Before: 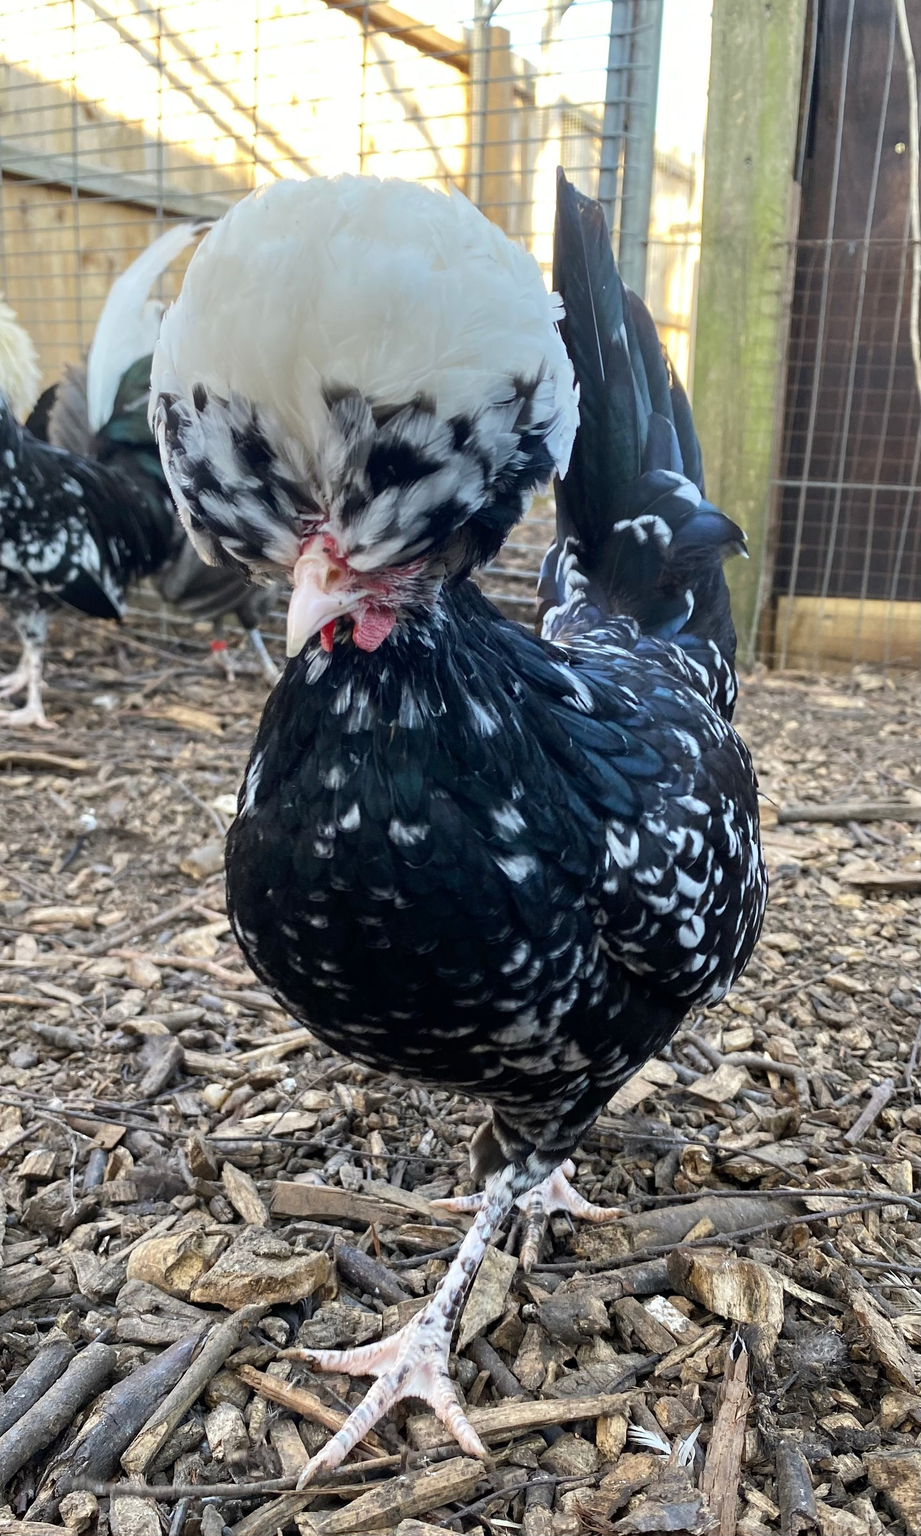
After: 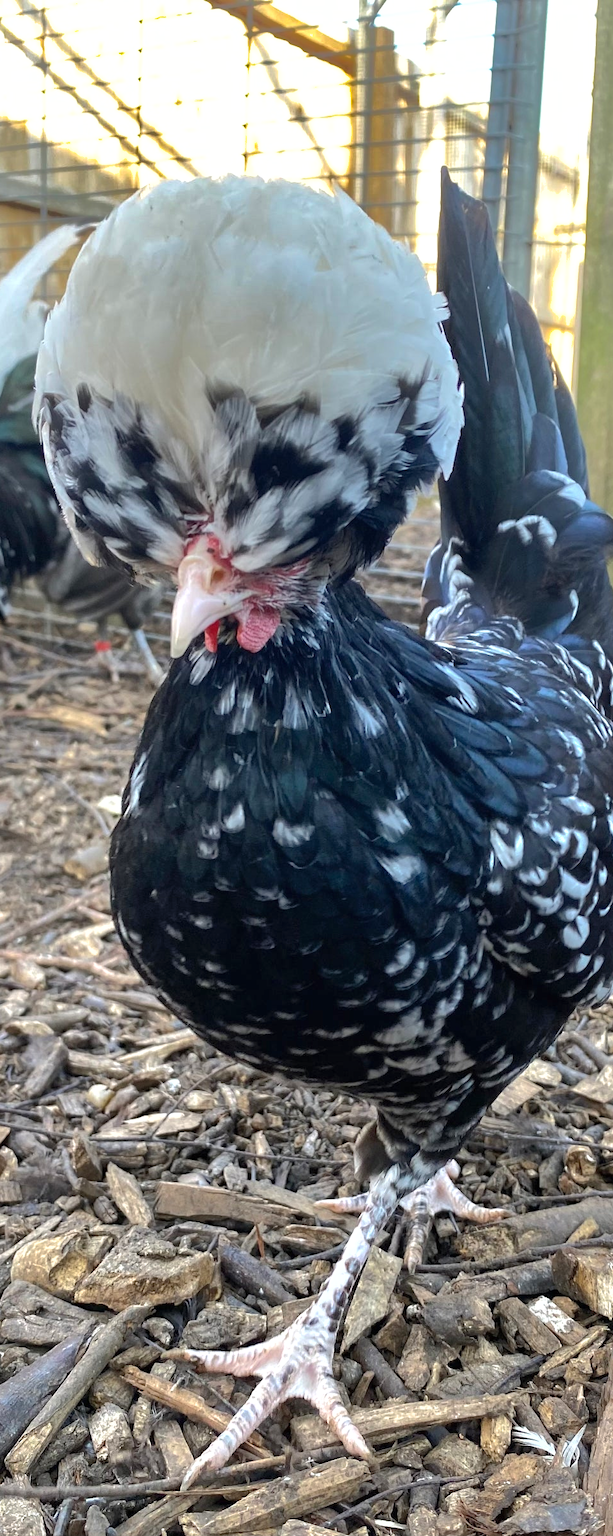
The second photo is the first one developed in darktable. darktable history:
exposure: black level correction 0, exposure 0.3 EV, compensate highlight preservation false
shadows and highlights: shadows 40.17, highlights -59.83
crop and rotate: left 12.615%, right 20.799%
